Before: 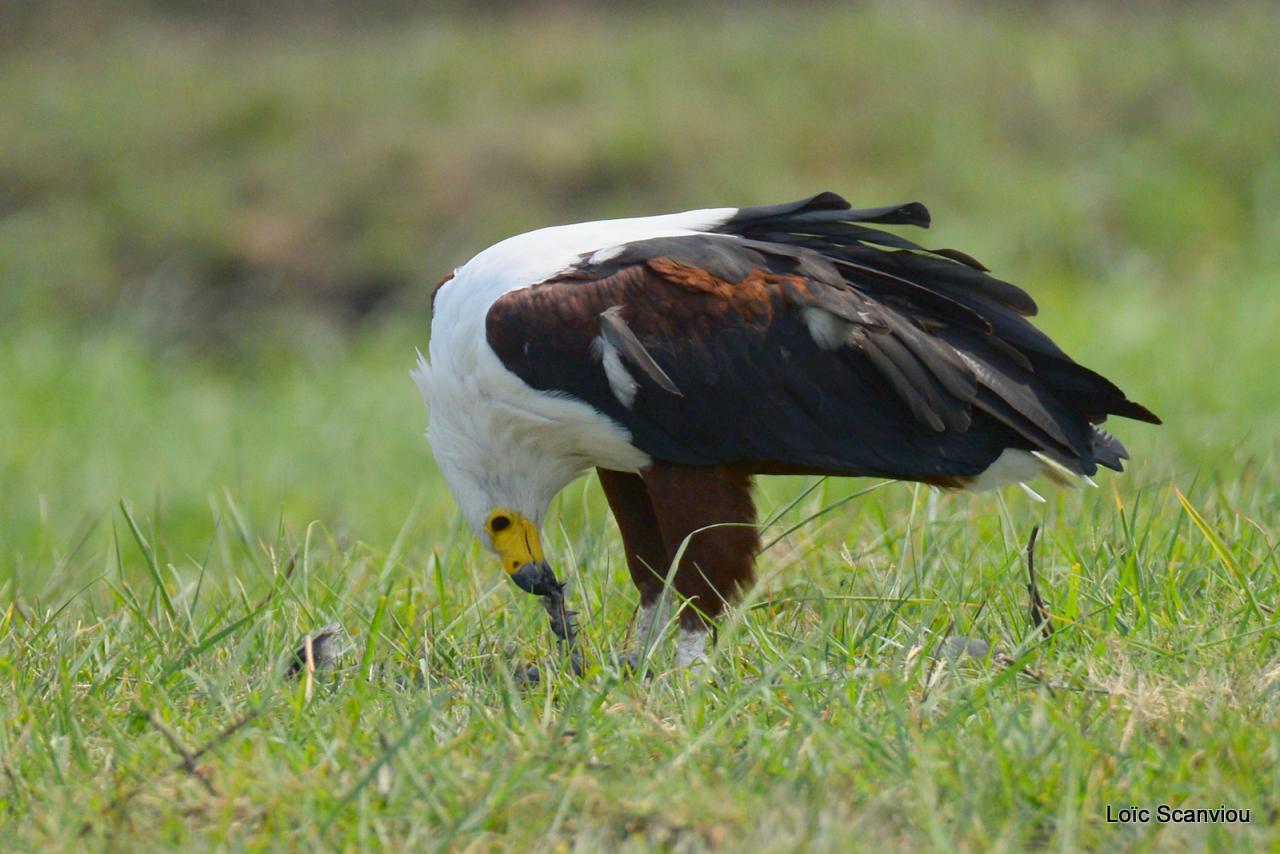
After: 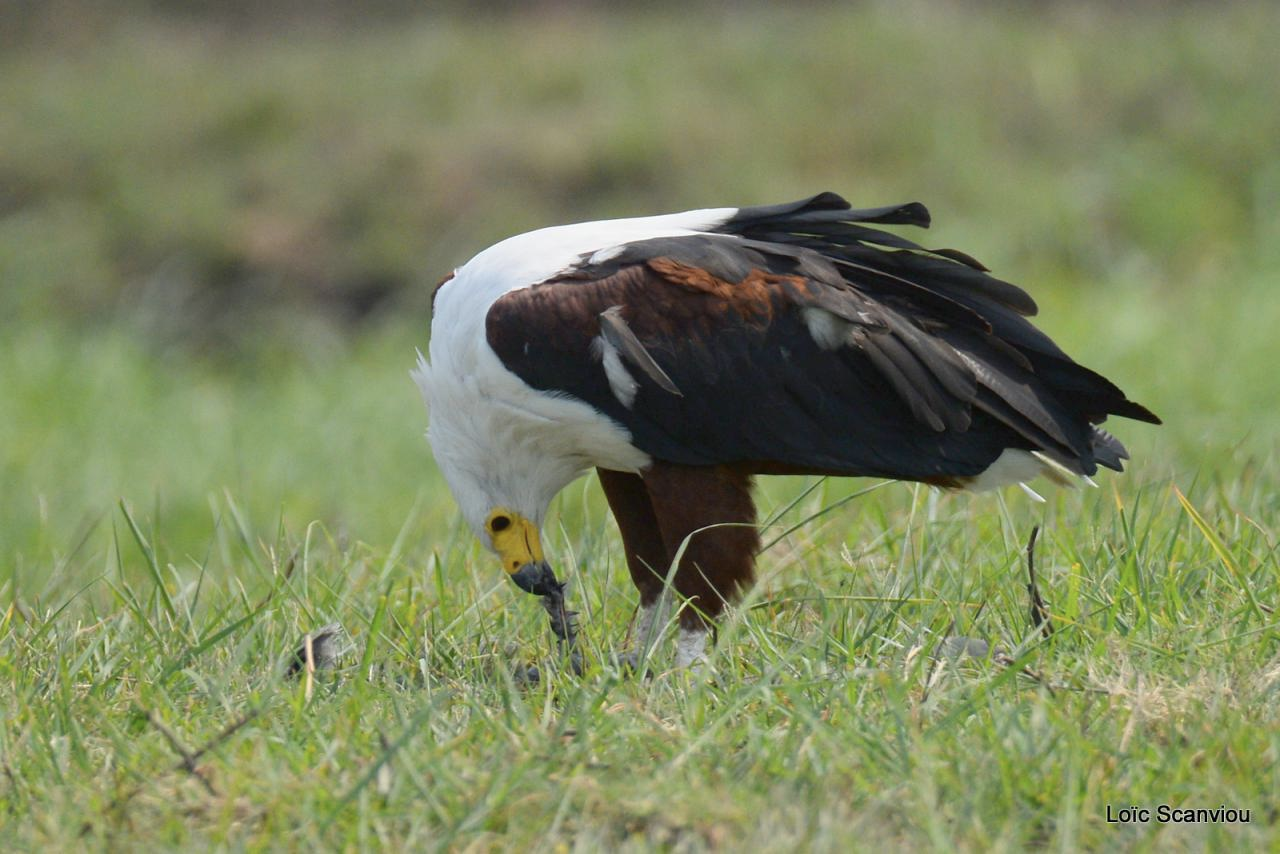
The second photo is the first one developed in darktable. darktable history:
color correction: highlights b* -0.021, saturation 0.825
